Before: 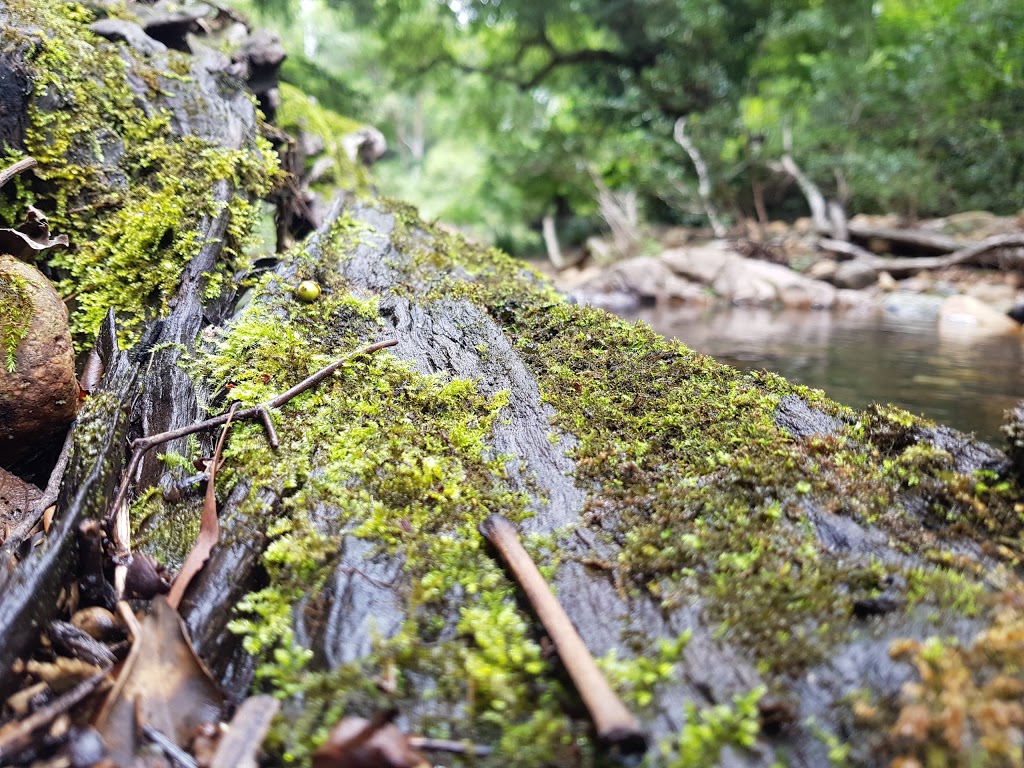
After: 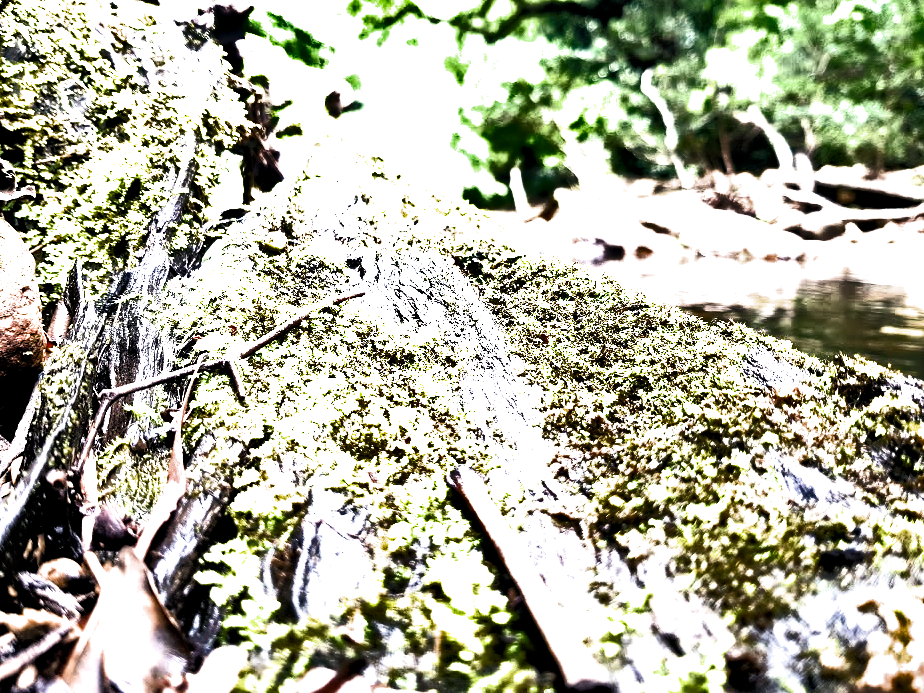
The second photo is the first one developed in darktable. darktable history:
crop: left 3.305%, top 6.436%, right 6.389%, bottom 3.258%
filmic rgb: black relative exposure -3.63 EV, white relative exposure 2.16 EV, hardness 3.62
color balance rgb: shadows lift › chroma 2.79%, shadows lift › hue 190.66°, power › hue 171.85°, highlights gain › chroma 2.16%, highlights gain › hue 75.26°, global offset › luminance -0.51%, perceptual saturation grading › highlights -33.8%, perceptual saturation grading › mid-tones 14.98%, perceptual saturation grading › shadows 48.43%, perceptual brilliance grading › highlights 15.68%, perceptual brilliance grading › mid-tones 6.62%, perceptual brilliance grading › shadows -14.98%, global vibrance 11.32%, contrast 5.05%
shadows and highlights: shadows 20.91, highlights -82.73, soften with gaussian
exposure: black level correction 0, exposure 1.1 EV, compensate exposure bias true, compensate highlight preservation false
